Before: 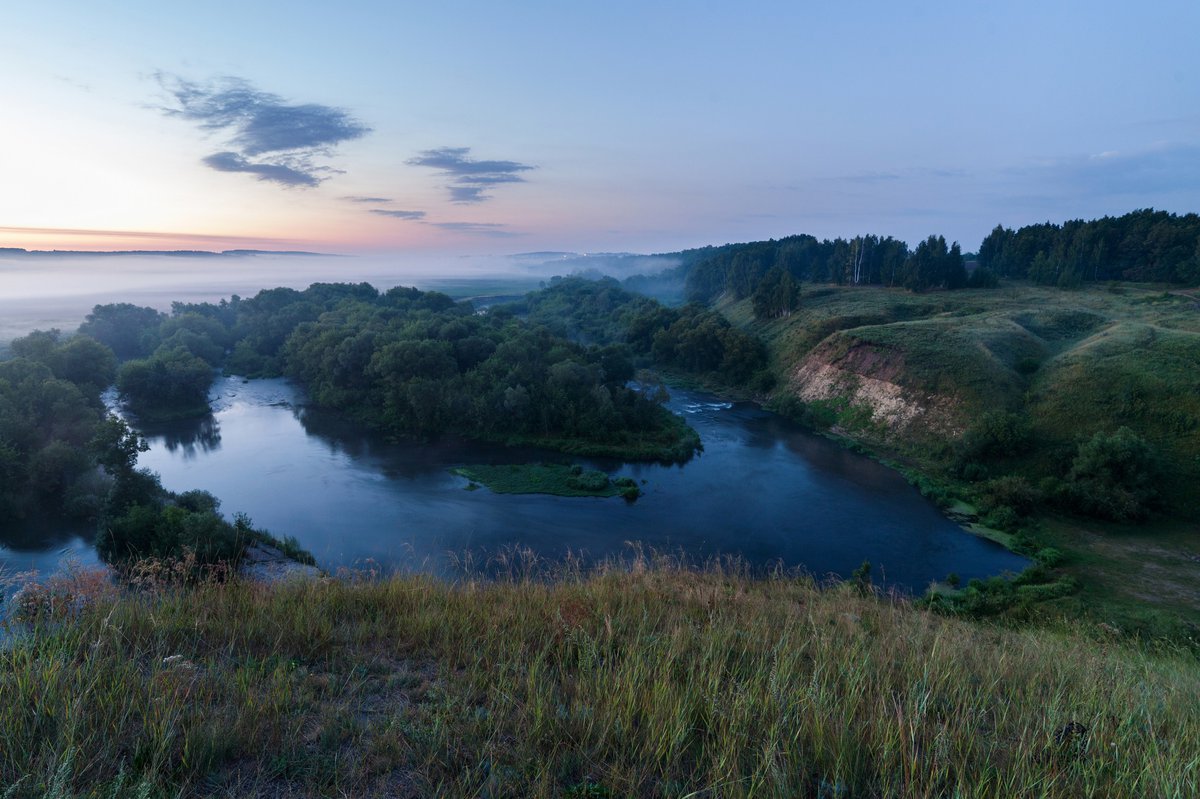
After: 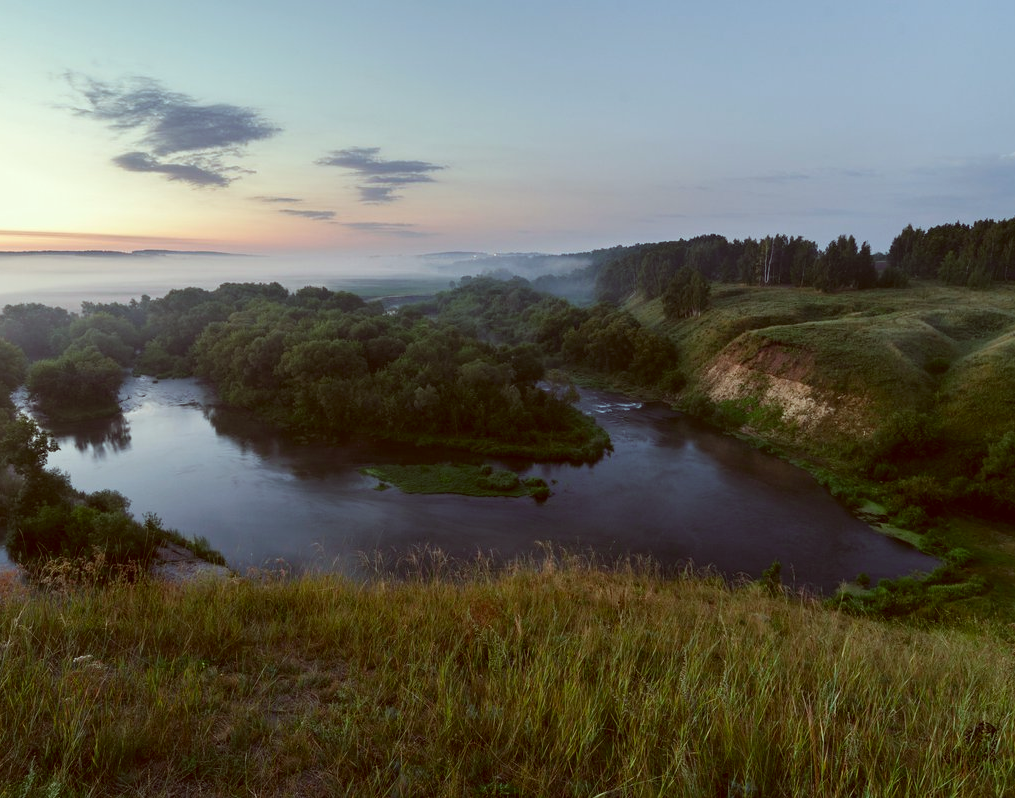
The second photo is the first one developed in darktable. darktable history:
color correction: highlights a* -6.15, highlights b* 9.44, shadows a* 10.07, shadows b* 23.24
crop: left 7.555%, right 7.855%
